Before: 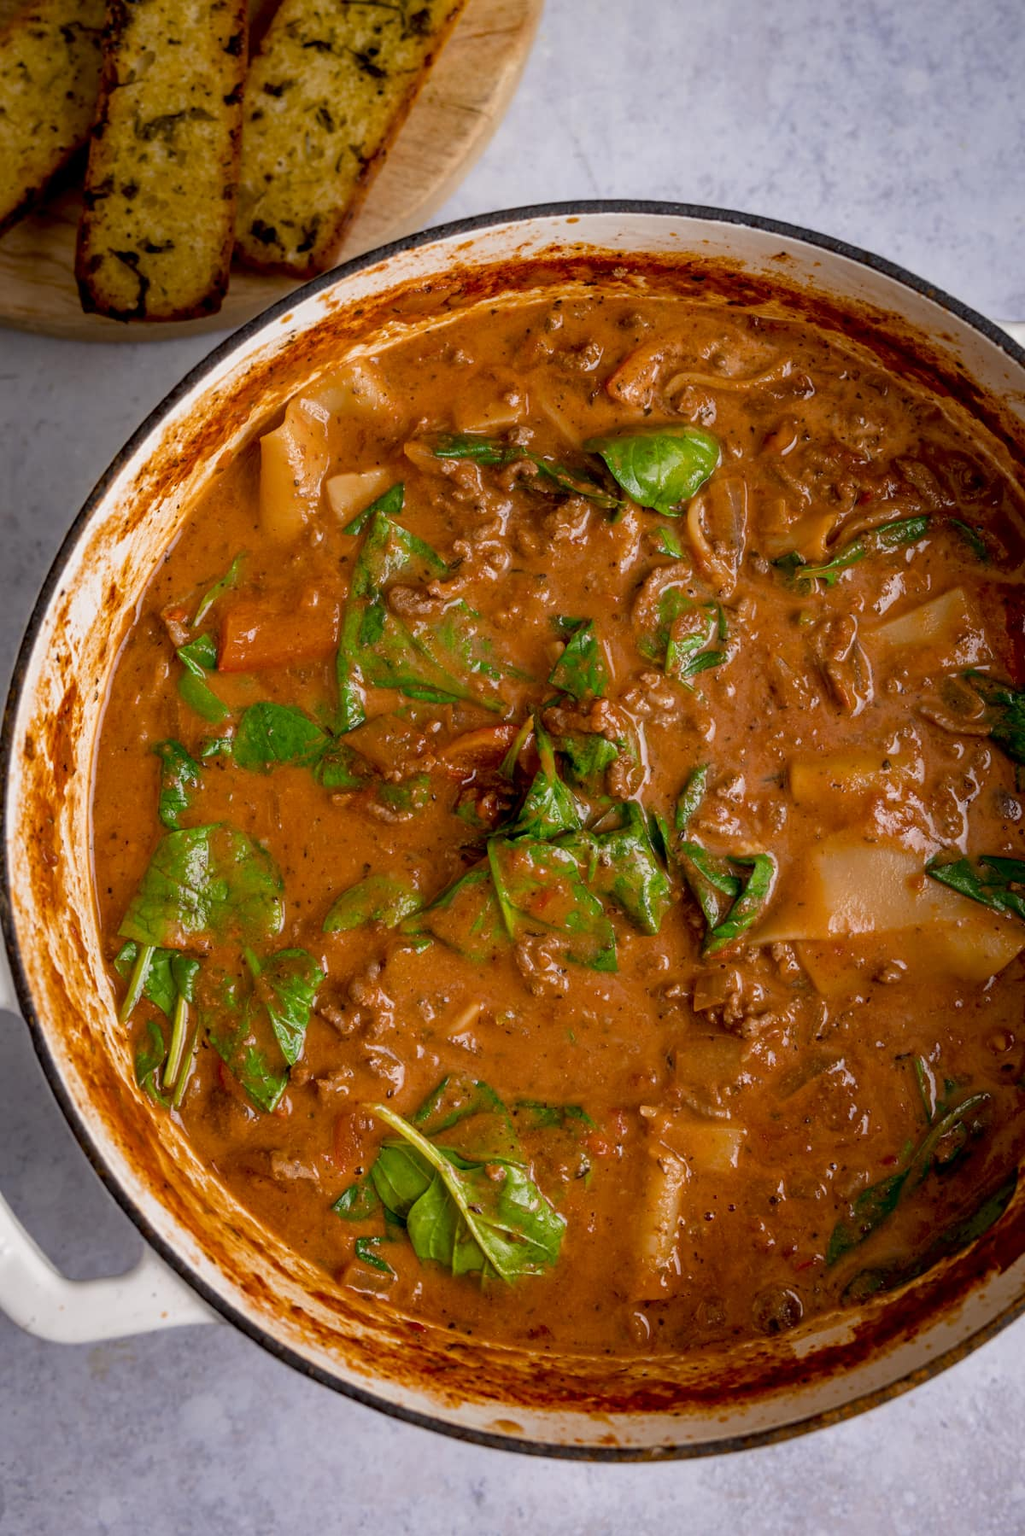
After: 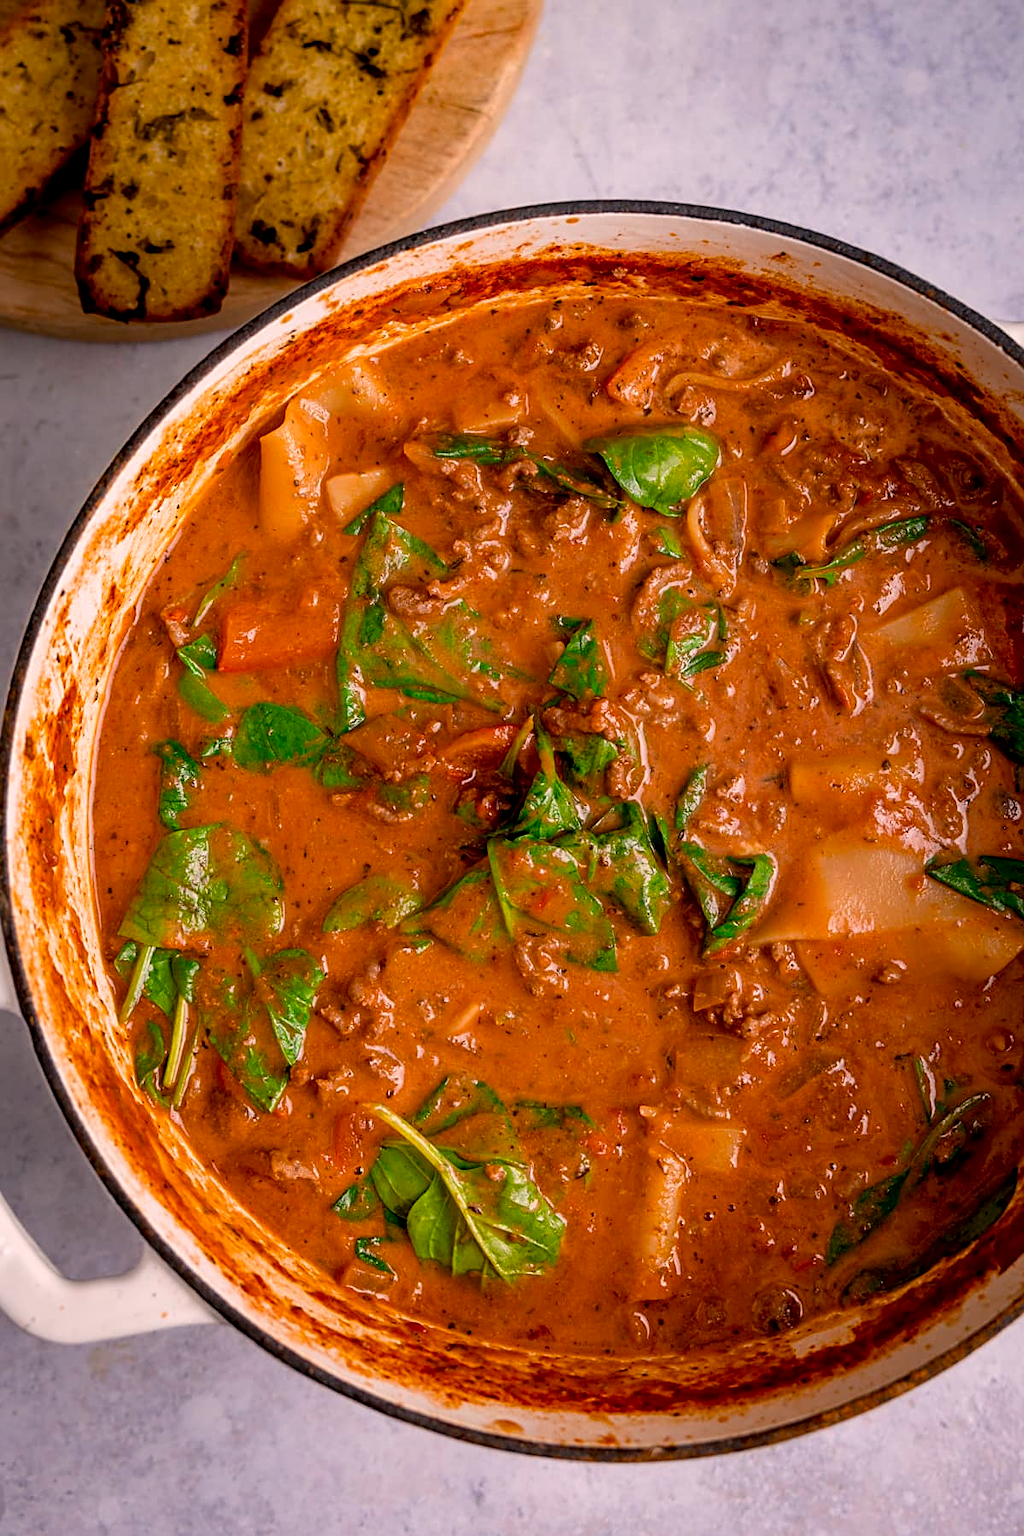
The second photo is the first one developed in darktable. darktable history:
sharpen: on, module defaults
color correction: highlights a* 7.38, highlights b* 4.08
exposure: exposure 0.082 EV, compensate highlight preservation false
